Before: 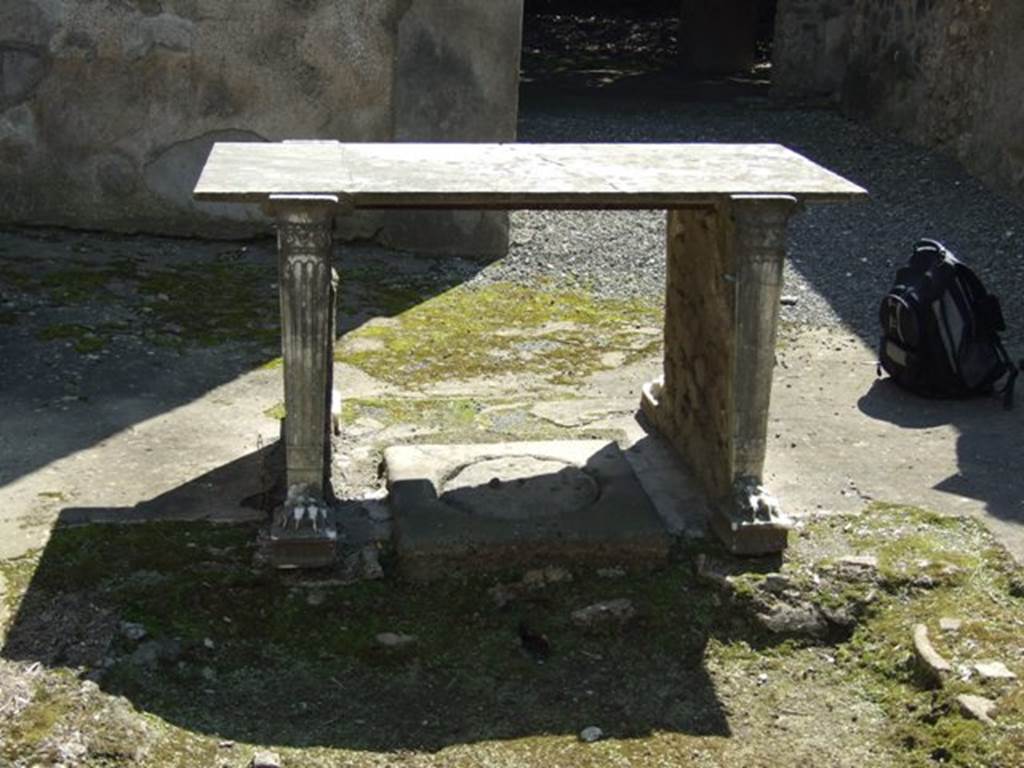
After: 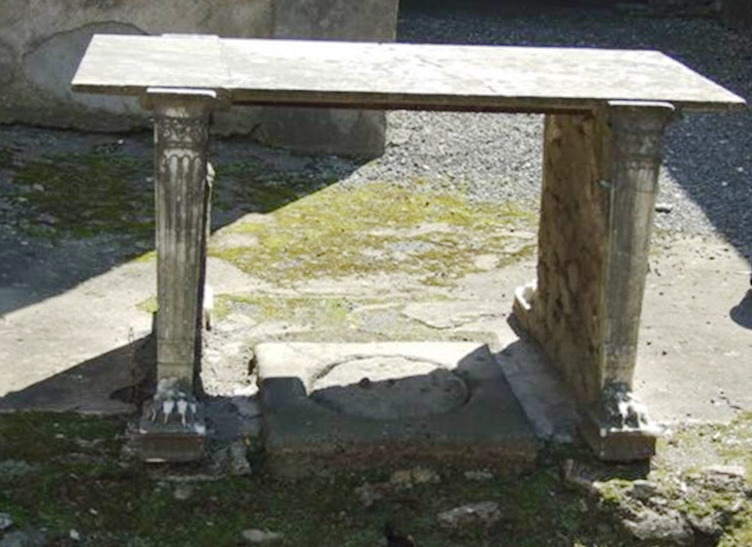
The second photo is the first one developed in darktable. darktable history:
crop and rotate: left 11.831%, top 11.346%, right 13.429%, bottom 13.899%
shadows and highlights: radius 108.52, shadows 23.73, highlights -59.32, low approximation 0.01, soften with gaussian
rotate and perspective: rotation 1.57°, crop left 0.018, crop right 0.982, crop top 0.039, crop bottom 0.961
base curve: curves: ch0 [(0, 0) (0.158, 0.273) (0.879, 0.895) (1, 1)], preserve colors none
